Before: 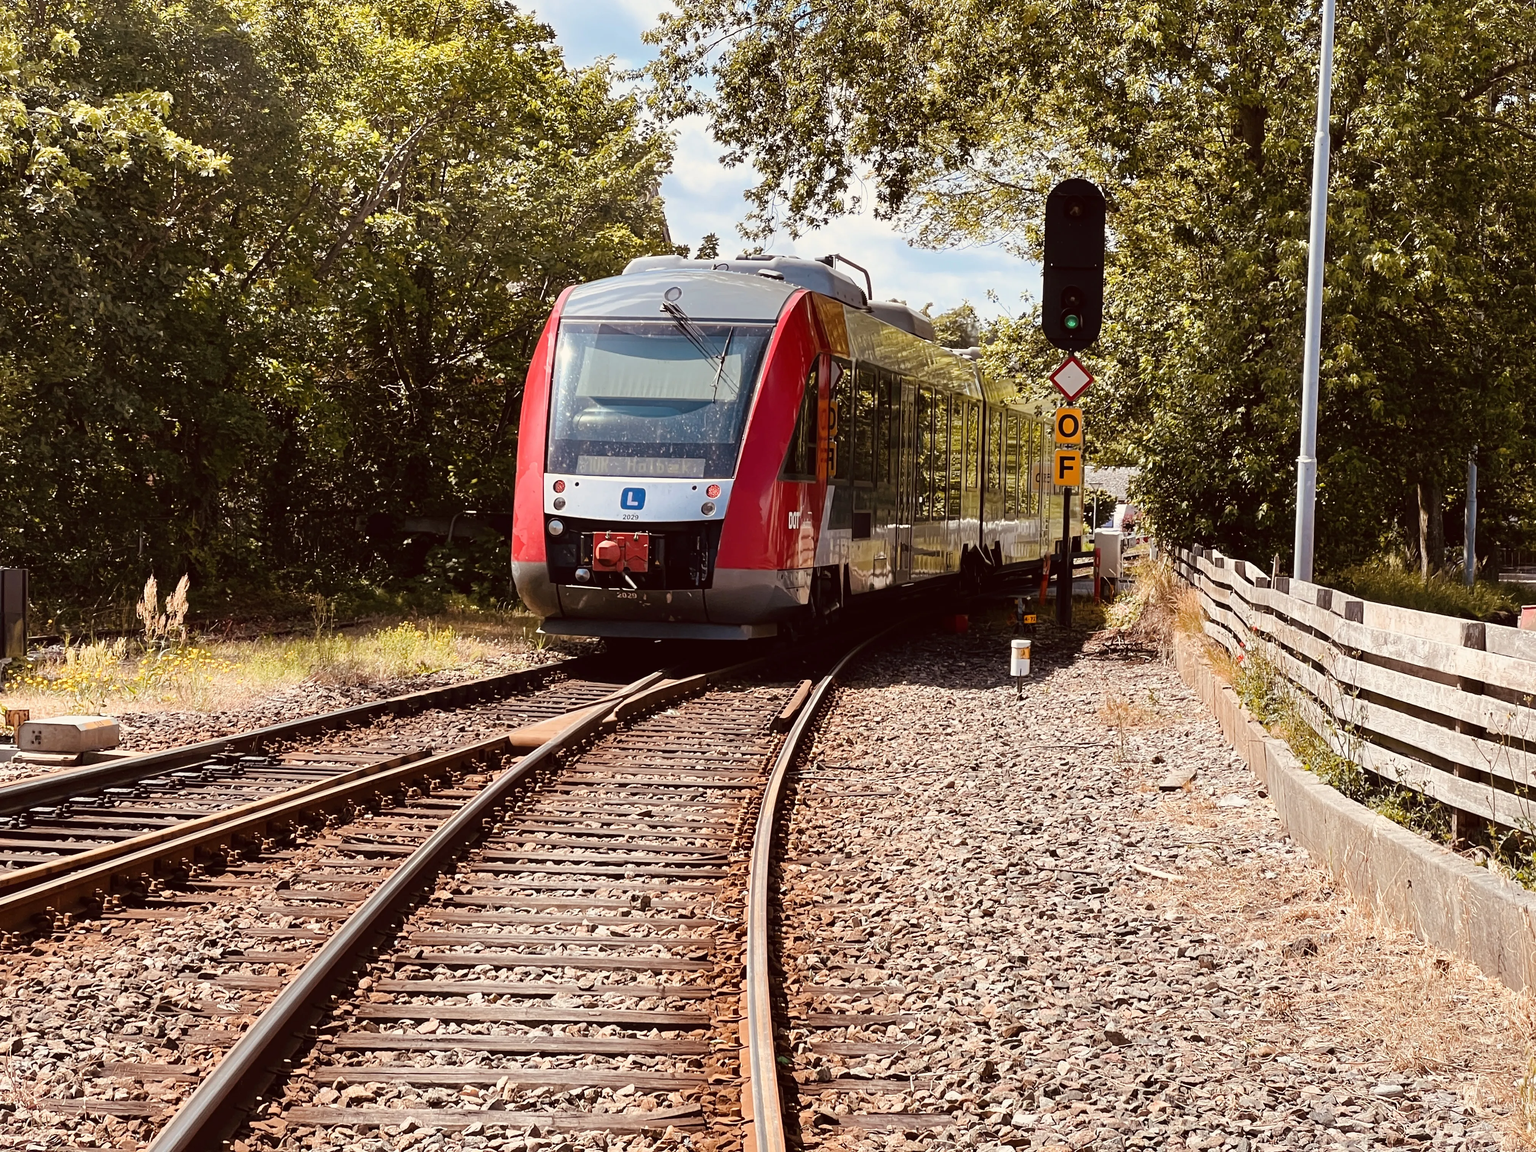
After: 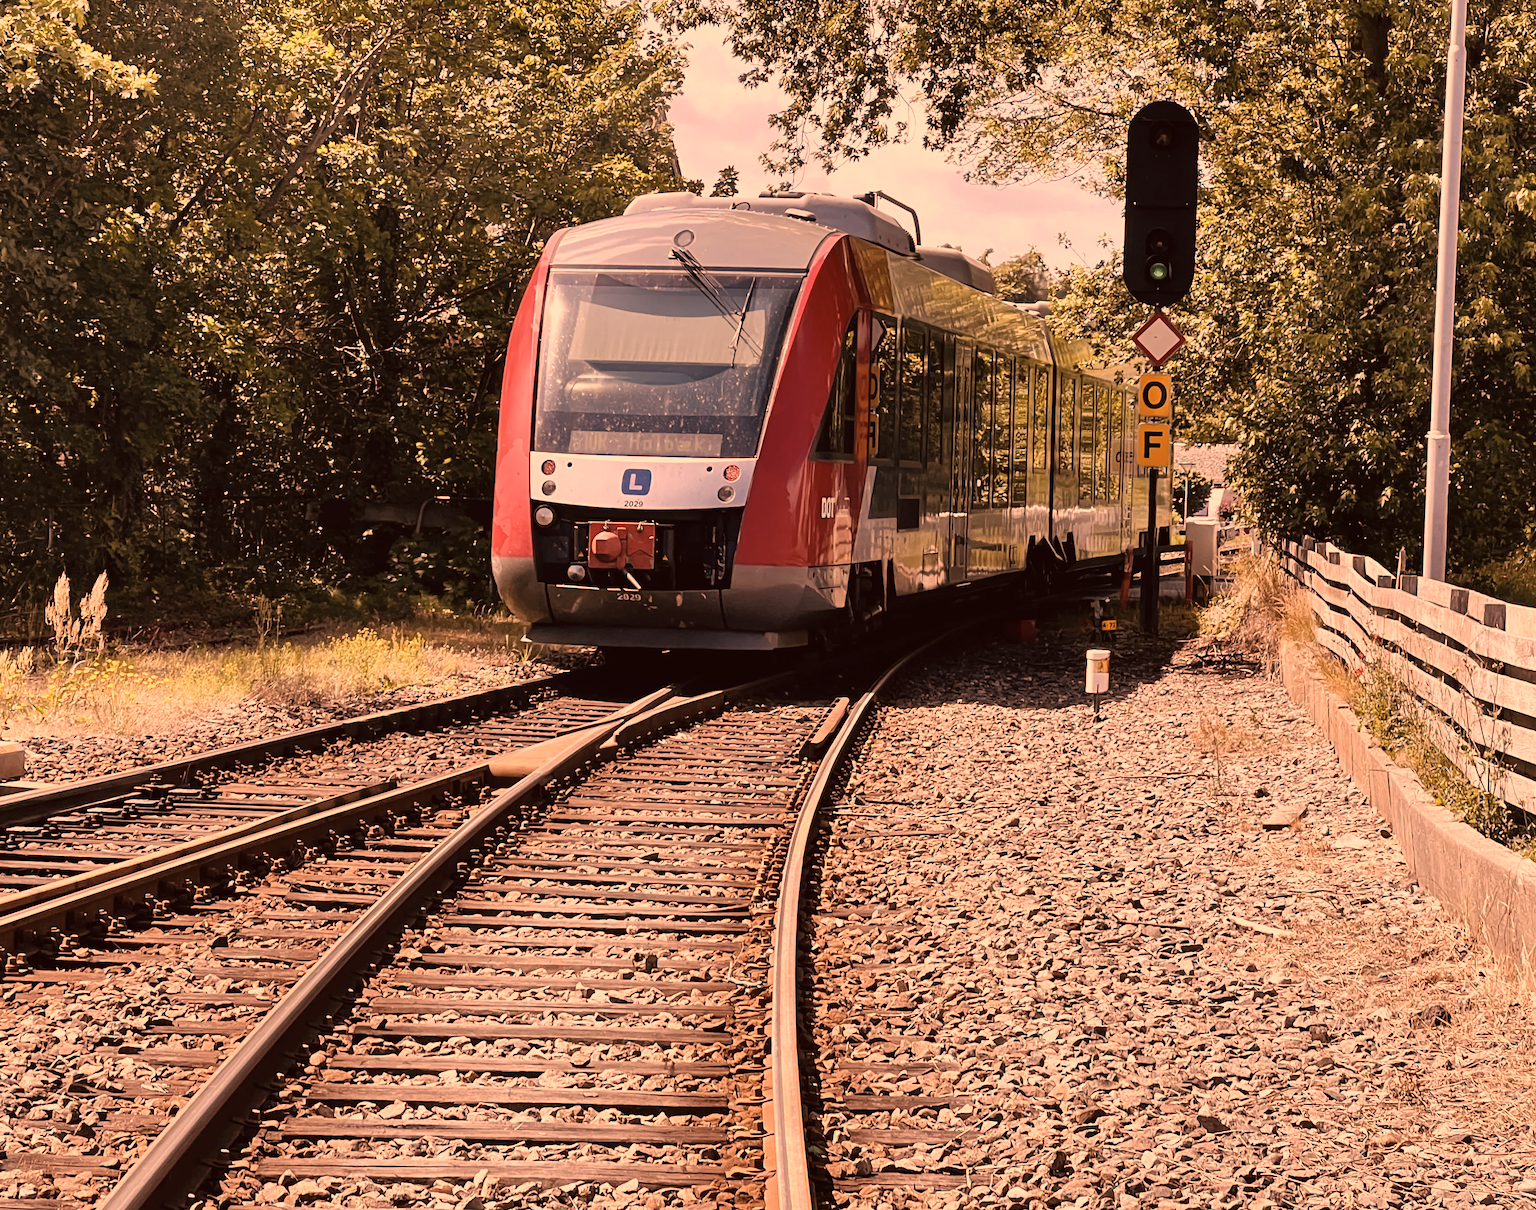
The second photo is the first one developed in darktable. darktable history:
shadows and highlights: shadows 29.61, highlights -30.47, low approximation 0.01, soften with gaussian
crop: left 6.446%, top 8.188%, right 9.538%, bottom 3.548%
color correction: highlights a* 40, highlights b* 40, saturation 0.69
